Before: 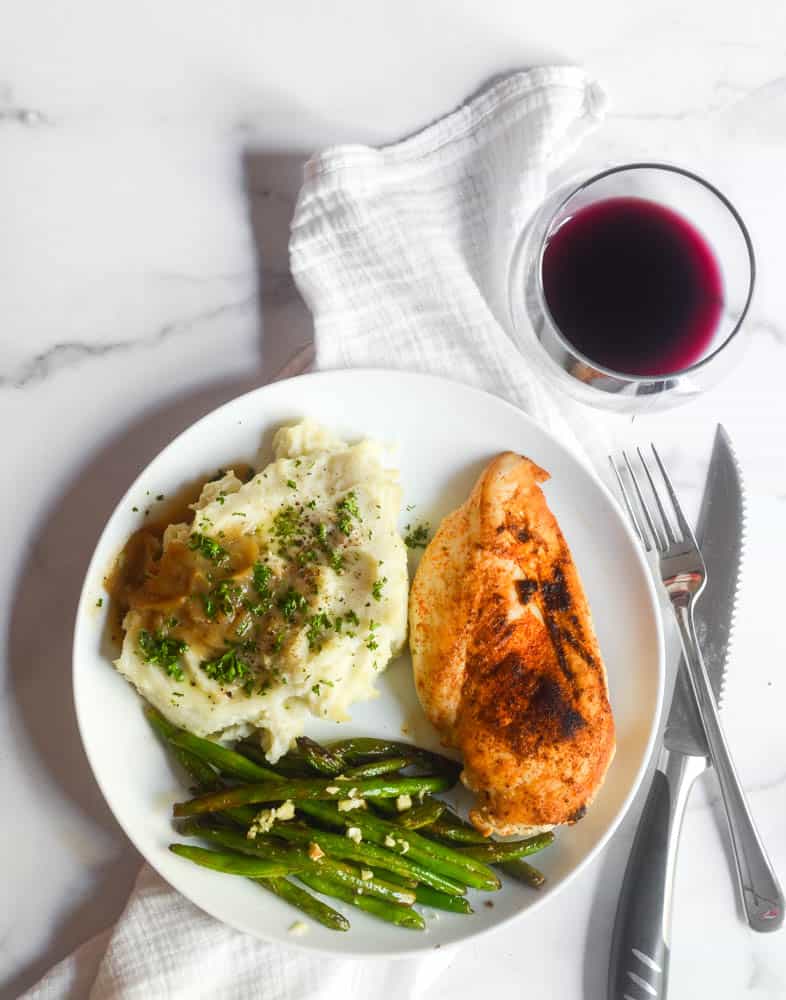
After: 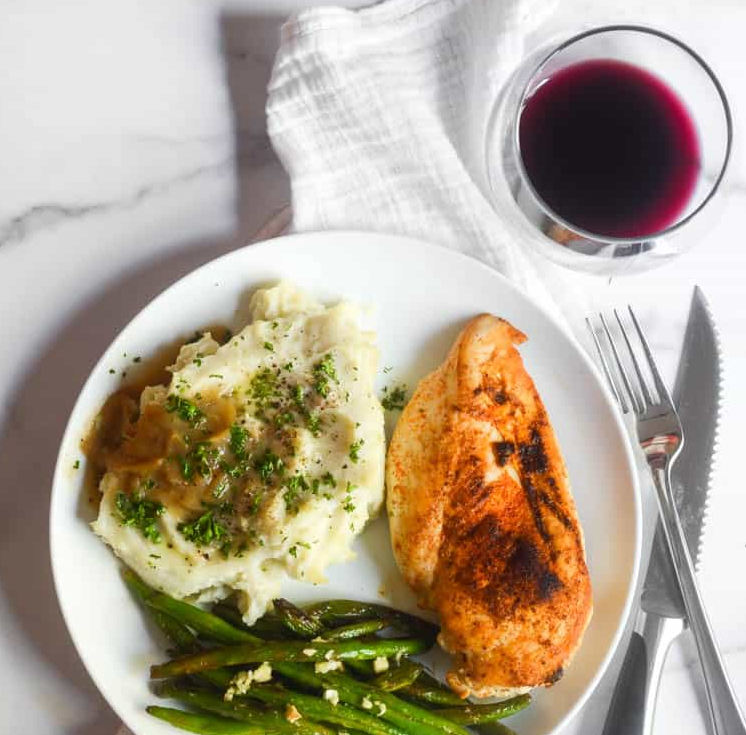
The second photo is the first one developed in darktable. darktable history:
crop and rotate: left 2.977%, top 13.854%, right 2.095%, bottom 12.579%
color correction: highlights b* -0.03
